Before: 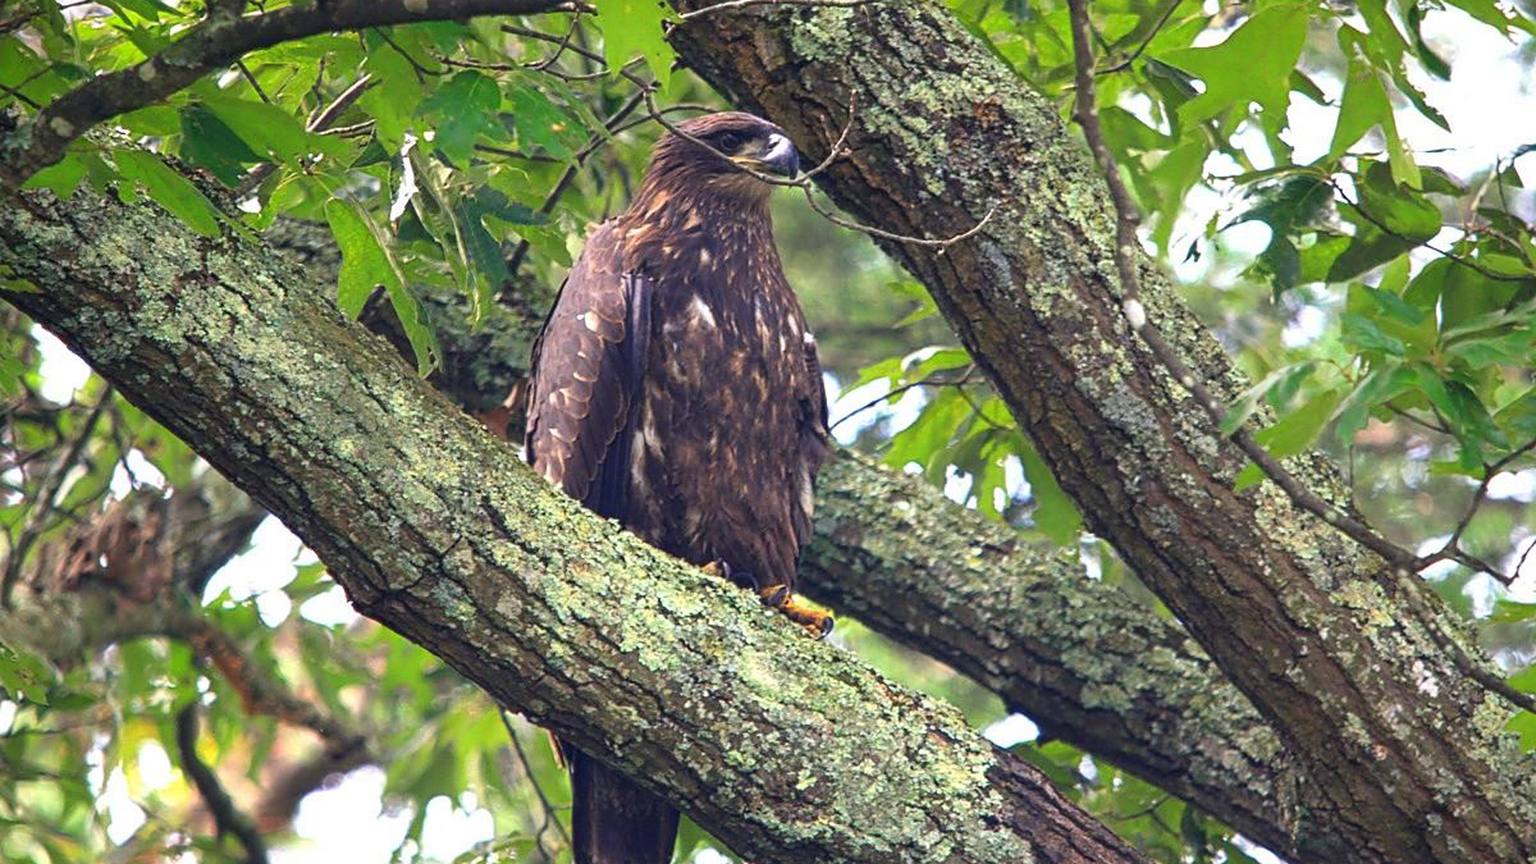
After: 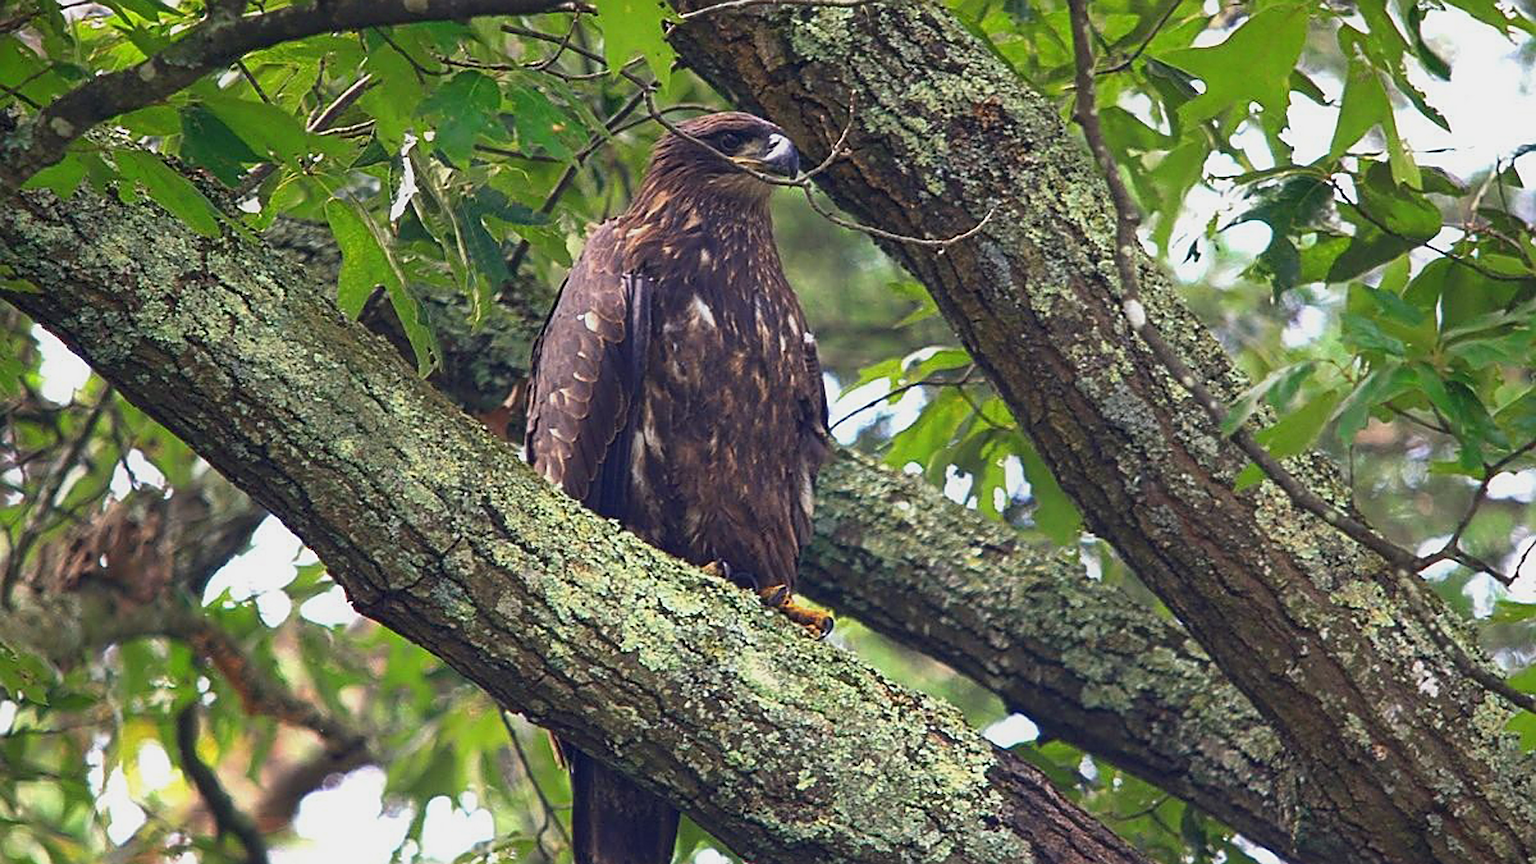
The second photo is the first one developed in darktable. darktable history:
sharpen: on, module defaults
tone equalizer: -8 EV 0.258 EV, -7 EV 0.444 EV, -6 EV 0.385 EV, -5 EV 0.23 EV, -3 EV -0.256 EV, -2 EV -0.403 EV, -1 EV -0.427 EV, +0 EV -0.222 EV
